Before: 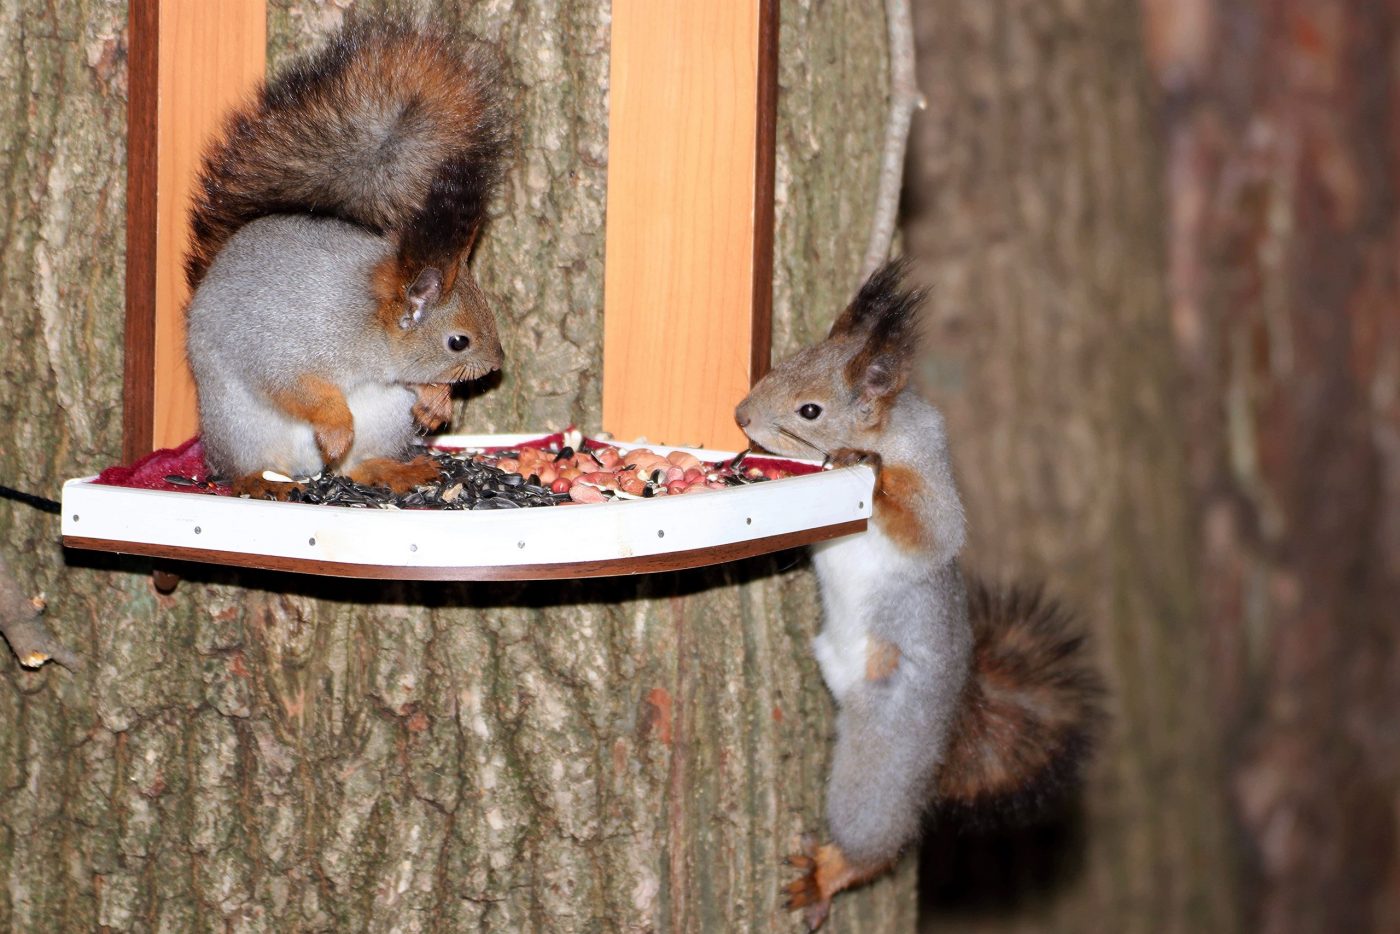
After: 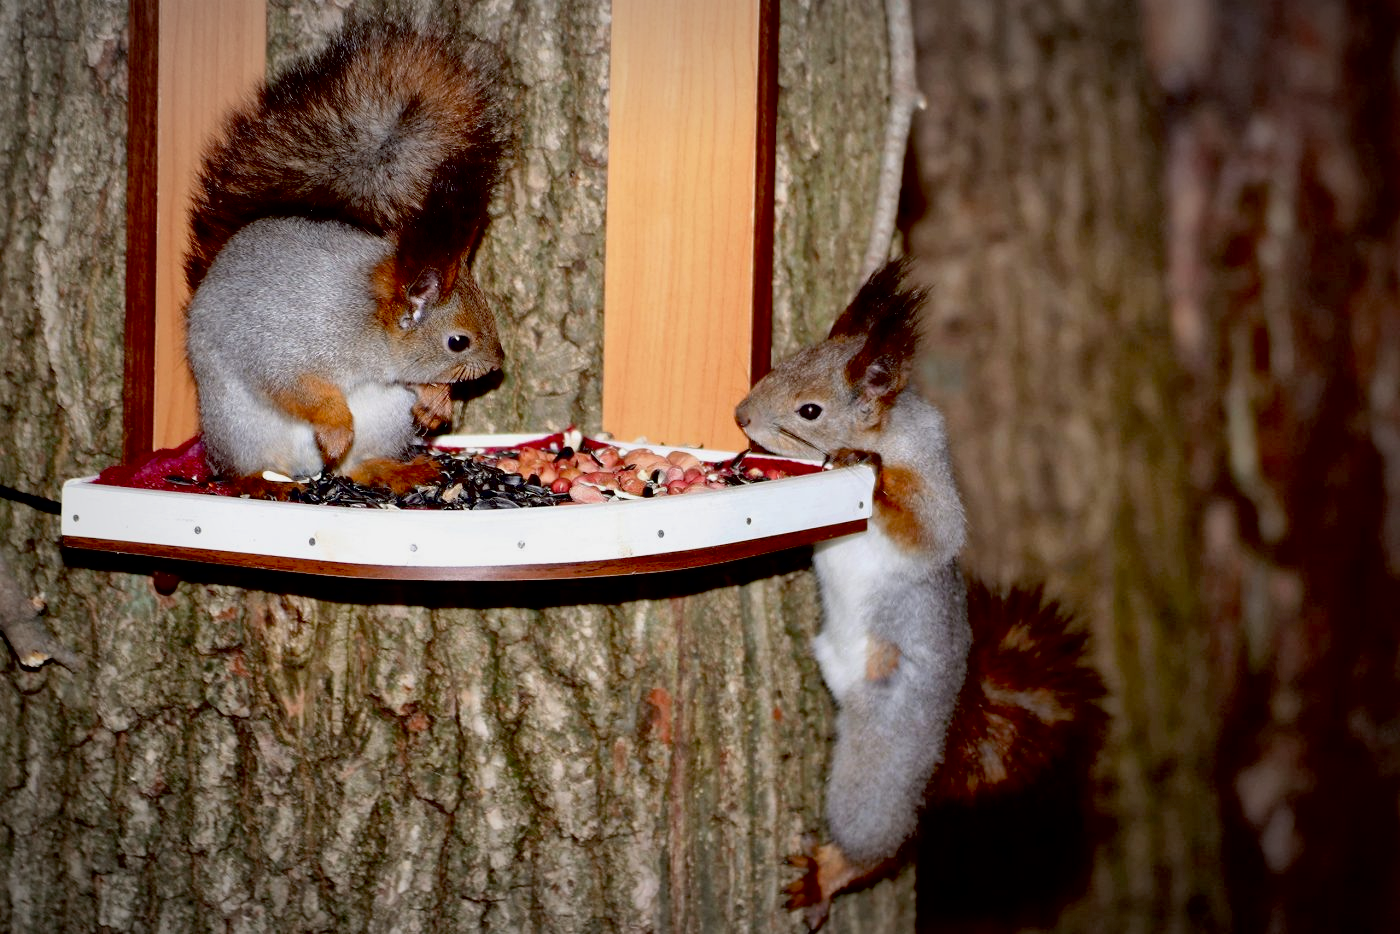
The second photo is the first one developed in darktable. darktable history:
exposure: black level correction 0.046, exposure -0.228 EV, compensate highlight preservation false
vignetting: fall-off start 67.62%, fall-off radius 67.75%, automatic ratio true
local contrast: mode bilateral grid, contrast 19, coarseness 49, detail 129%, midtone range 0.2
